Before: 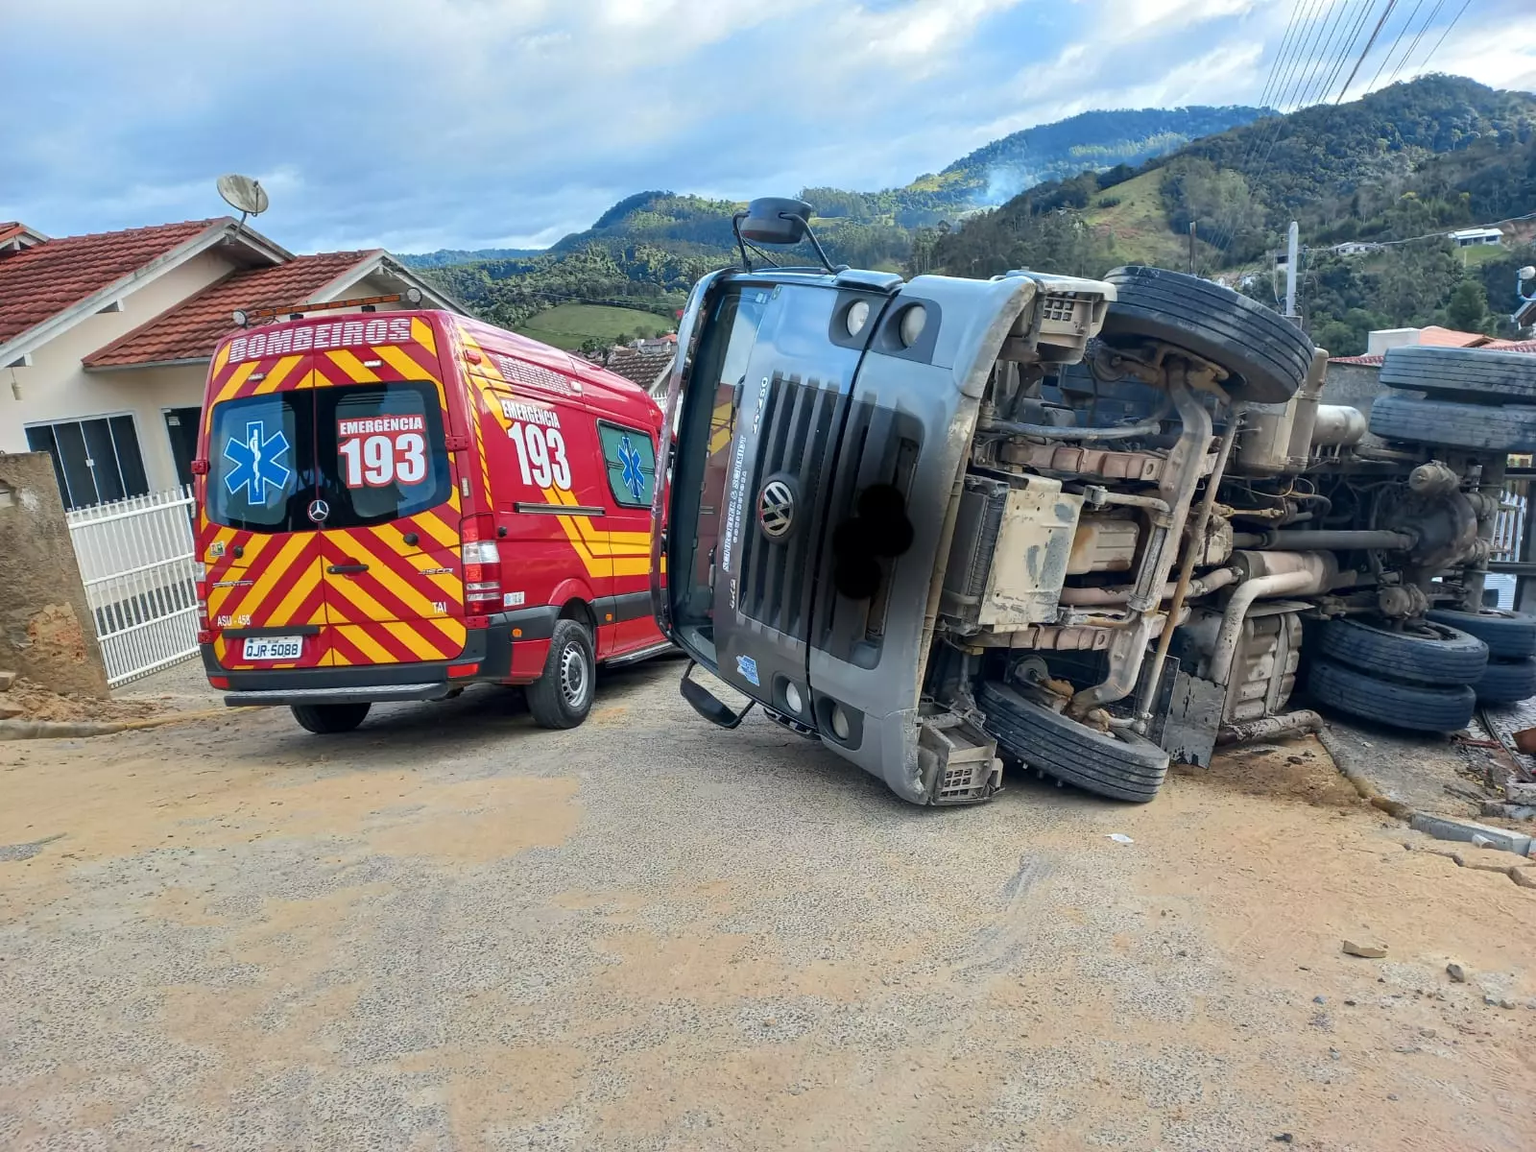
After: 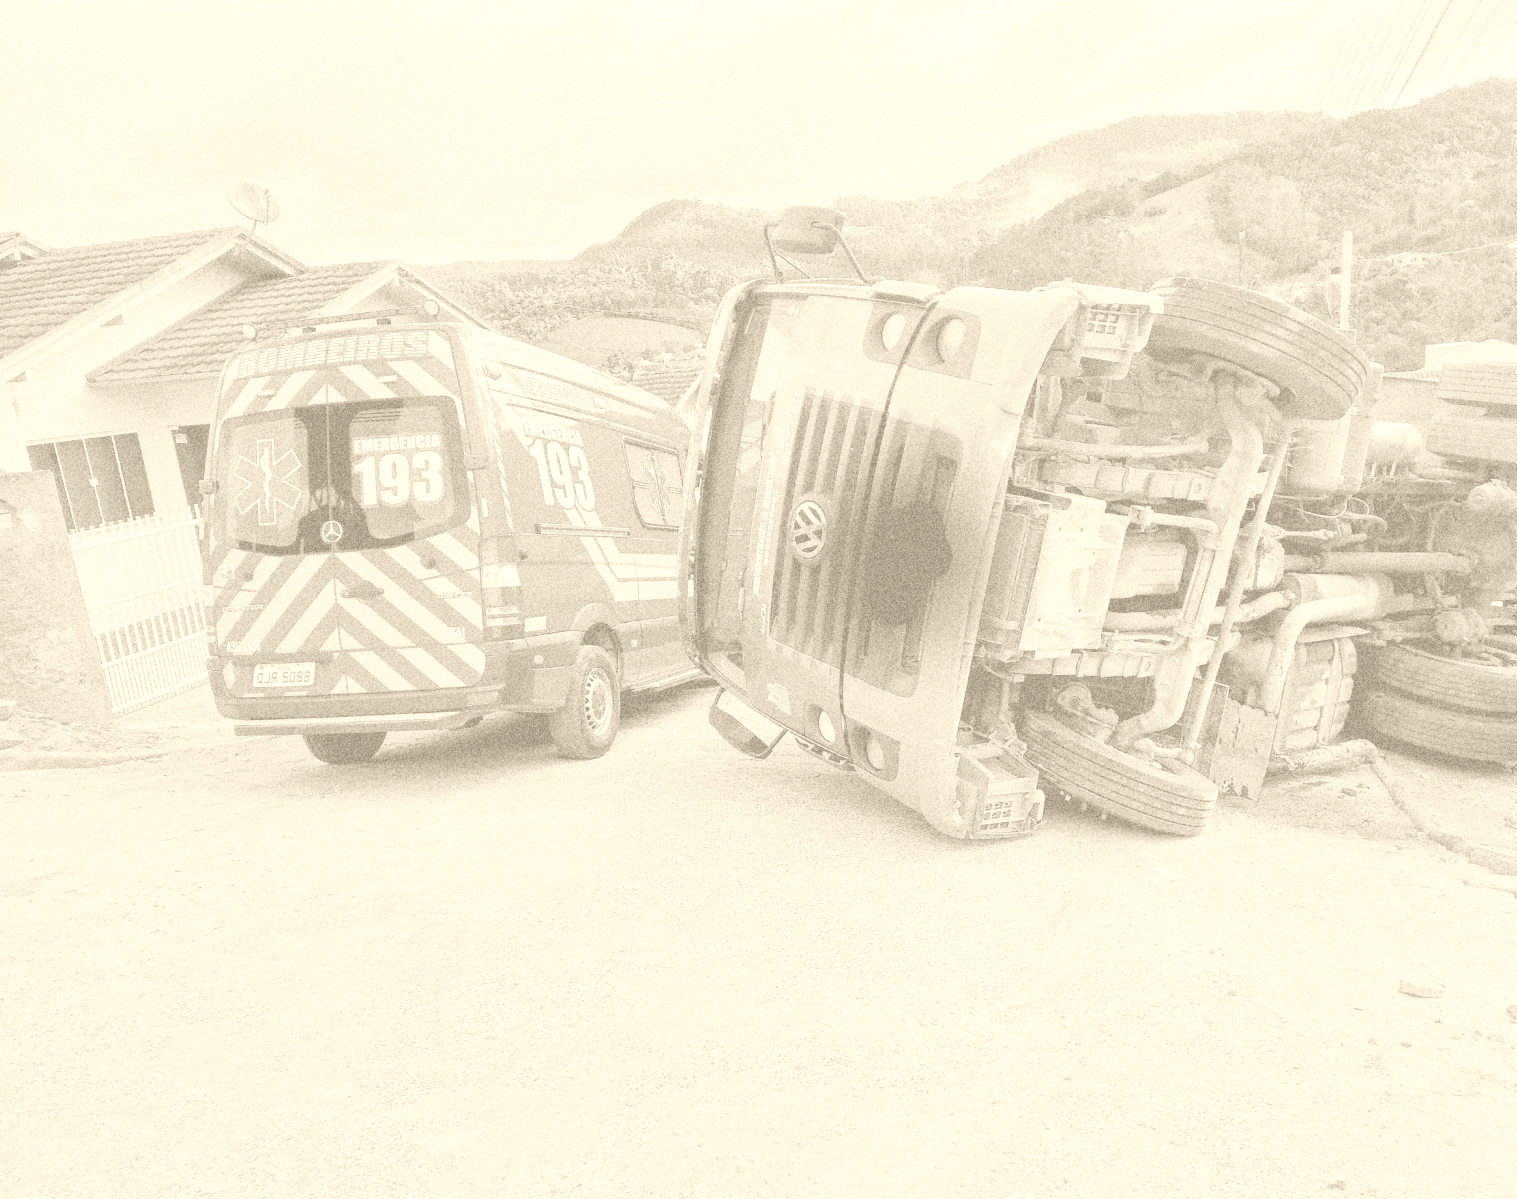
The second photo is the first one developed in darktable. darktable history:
filmic rgb: white relative exposure 8 EV, threshold 3 EV, structure ↔ texture 100%, target black luminance 0%, hardness 2.44, latitude 76.53%, contrast 0.562, shadows ↔ highlights balance 0%, preserve chrominance no, color science v4 (2020), iterations of high-quality reconstruction 10, type of noise poissonian, enable highlight reconstruction true
grain: coarseness 14.49 ISO, strength 48.04%, mid-tones bias 35%
colorize: hue 36°, saturation 71%, lightness 80.79%
crop and rotate: right 5.167%
